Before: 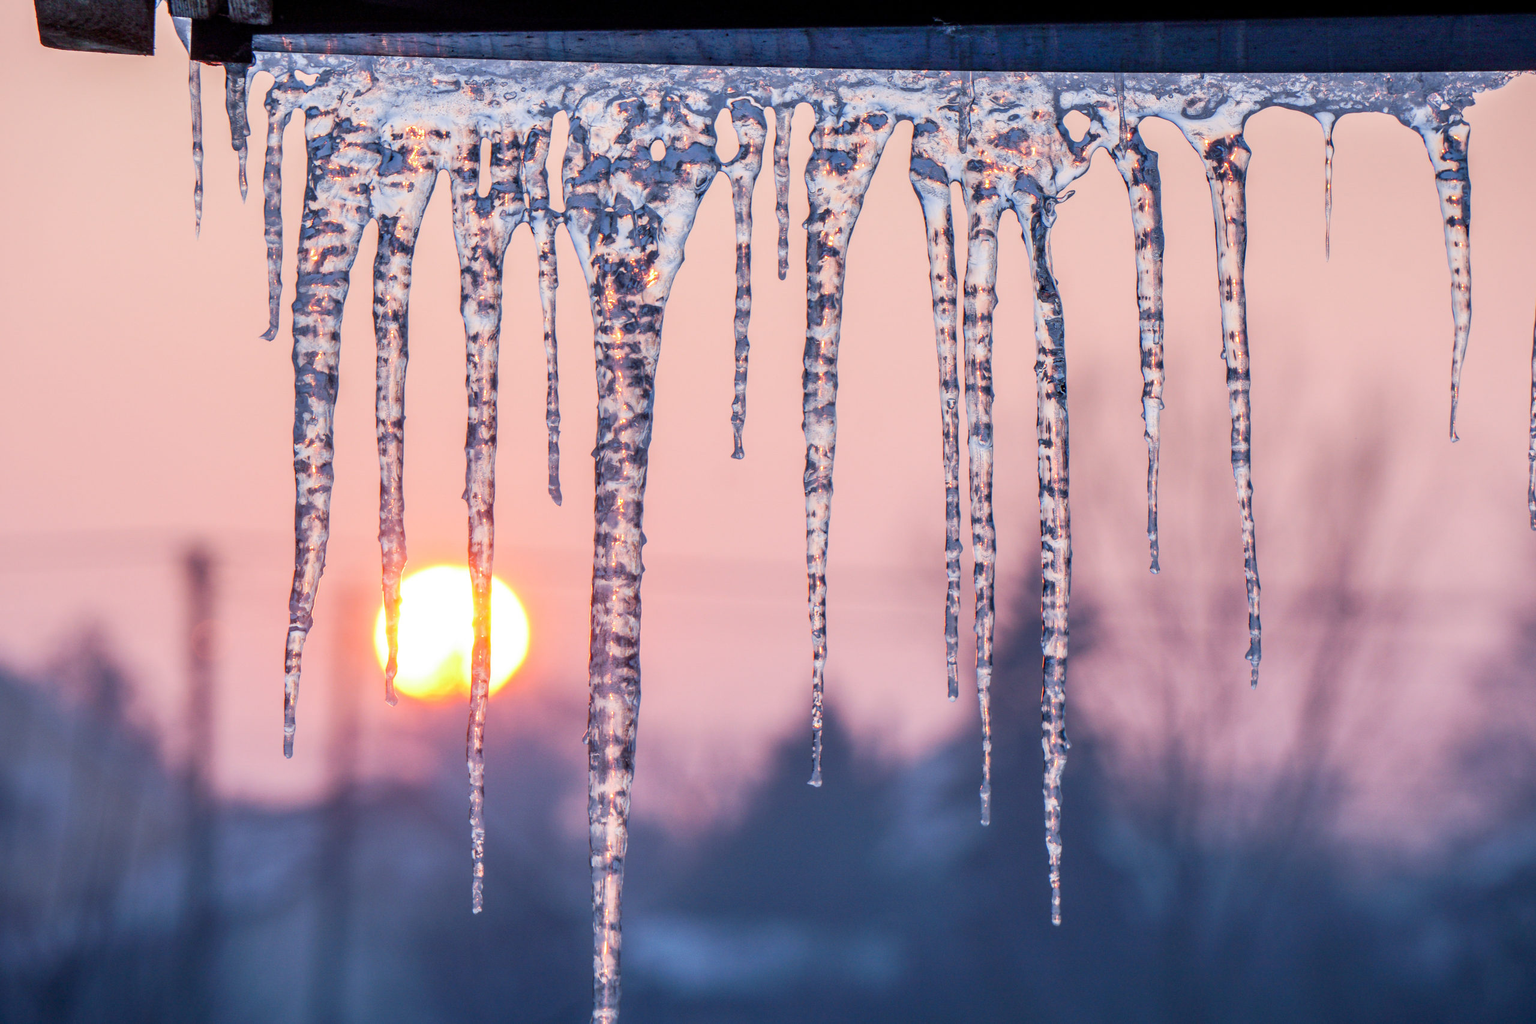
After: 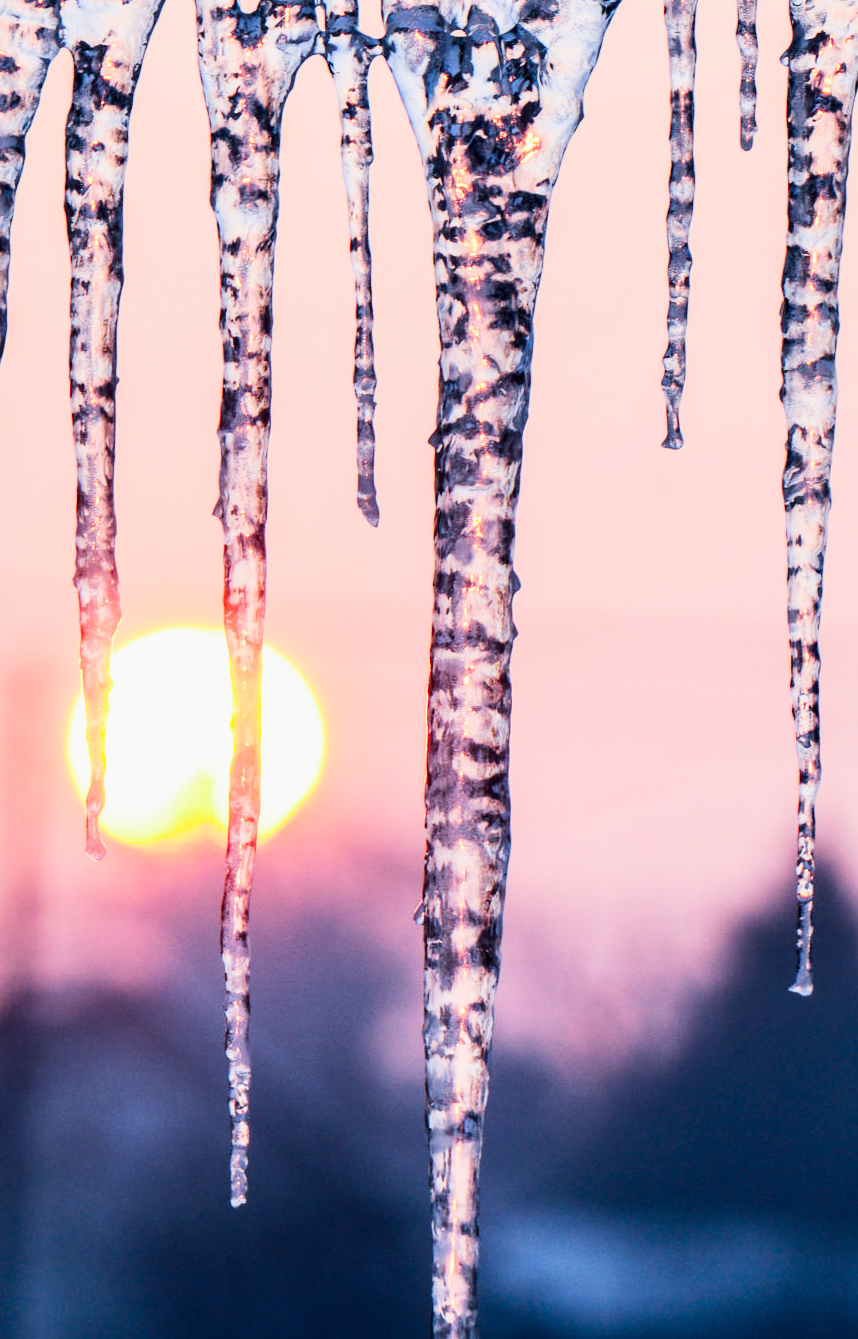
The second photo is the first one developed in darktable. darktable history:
crop and rotate: left 21.77%, top 18.528%, right 44.676%, bottom 2.997%
contrast brightness saturation: contrast 0.19, brightness -0.11, saturation 0.21
exposure: exposure 0.367 EV, compensate highlight preservation false
filmic rgb: black relative exposure -5 EV, white relative exposure 3.5 EV, hardness 3.19, contrast 1.4, highlights saturation mix -50%
